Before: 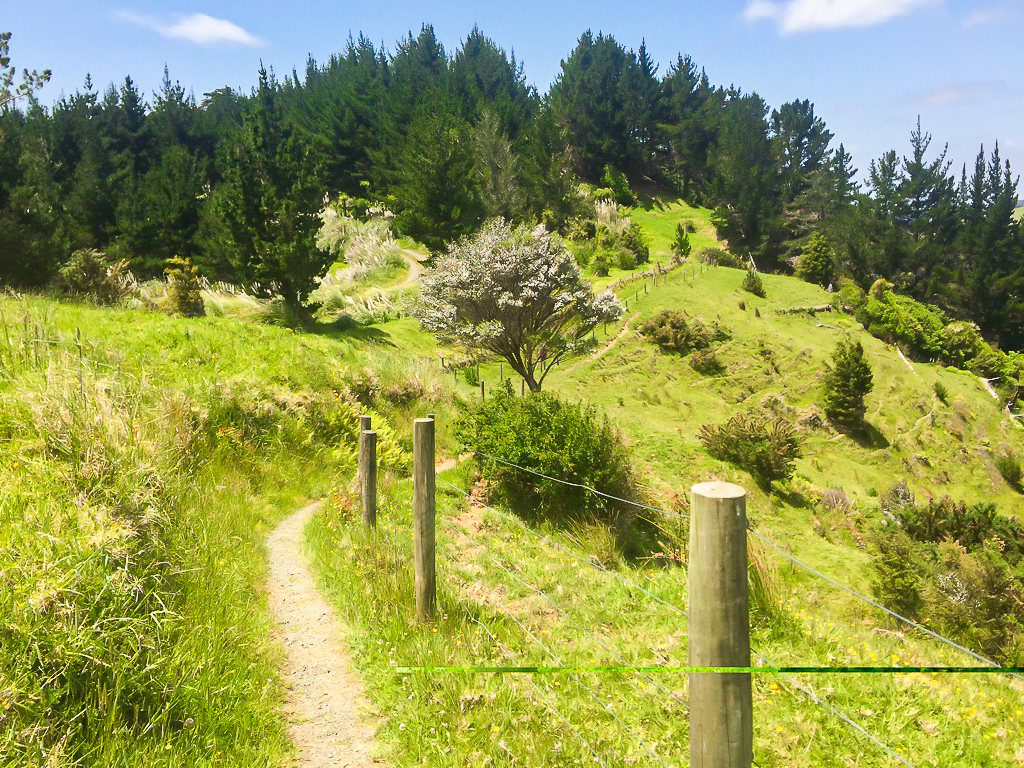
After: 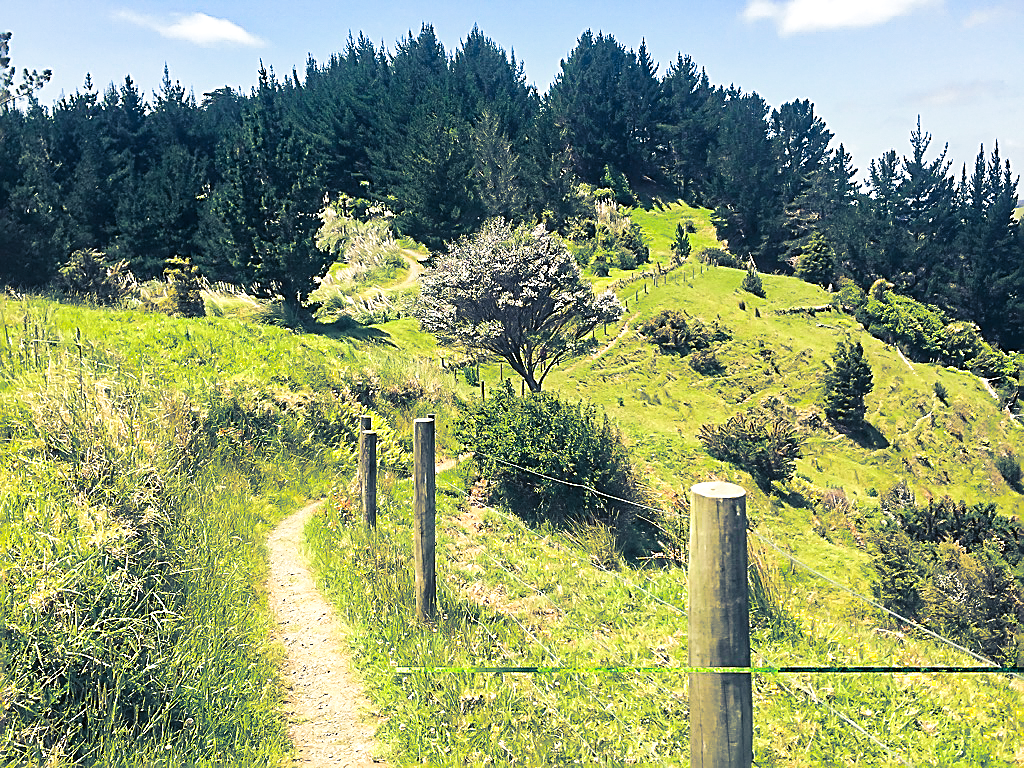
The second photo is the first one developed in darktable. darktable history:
exposure: black level correction 0, exposure 0.2 EV, compensate exposure bias true, compensate highlight preservation false
sharpen: amount 1
split-toning: shadows › hue 226.8°, shadows › saturation 0.84
